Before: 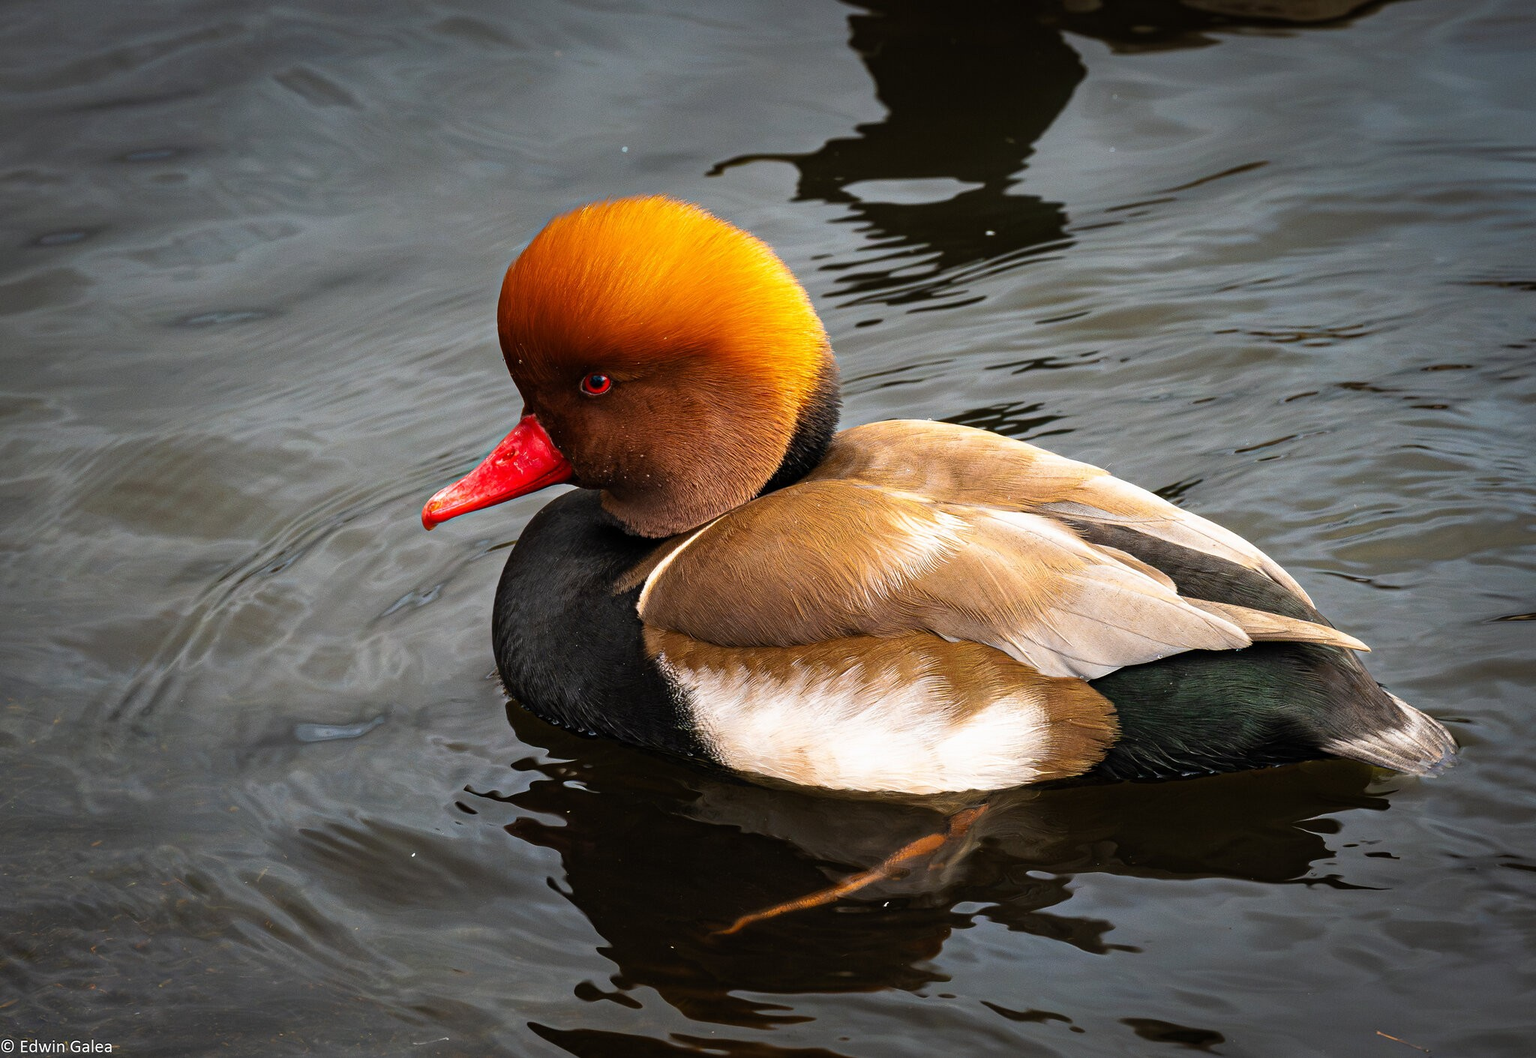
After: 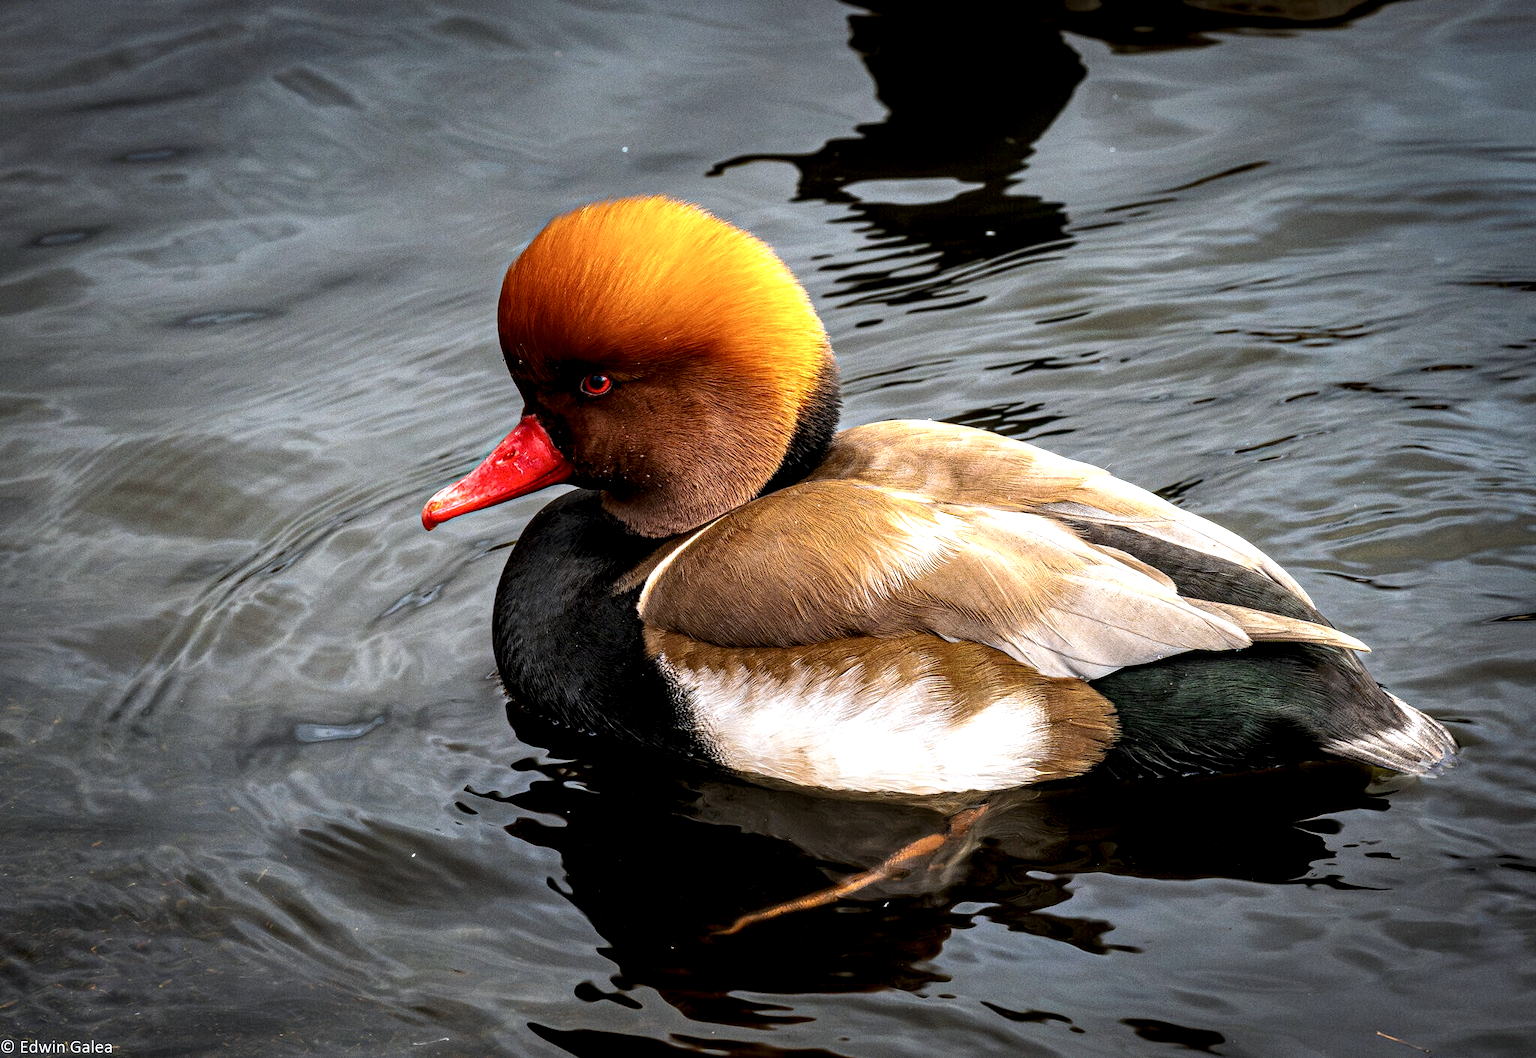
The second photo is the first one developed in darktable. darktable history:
white balance: red 0.98, blue 1.034
grain: coarseness 0.09 ISO
local contrast: highlights 65%, shadows 54%, detail 169%, midtone range 0.514
